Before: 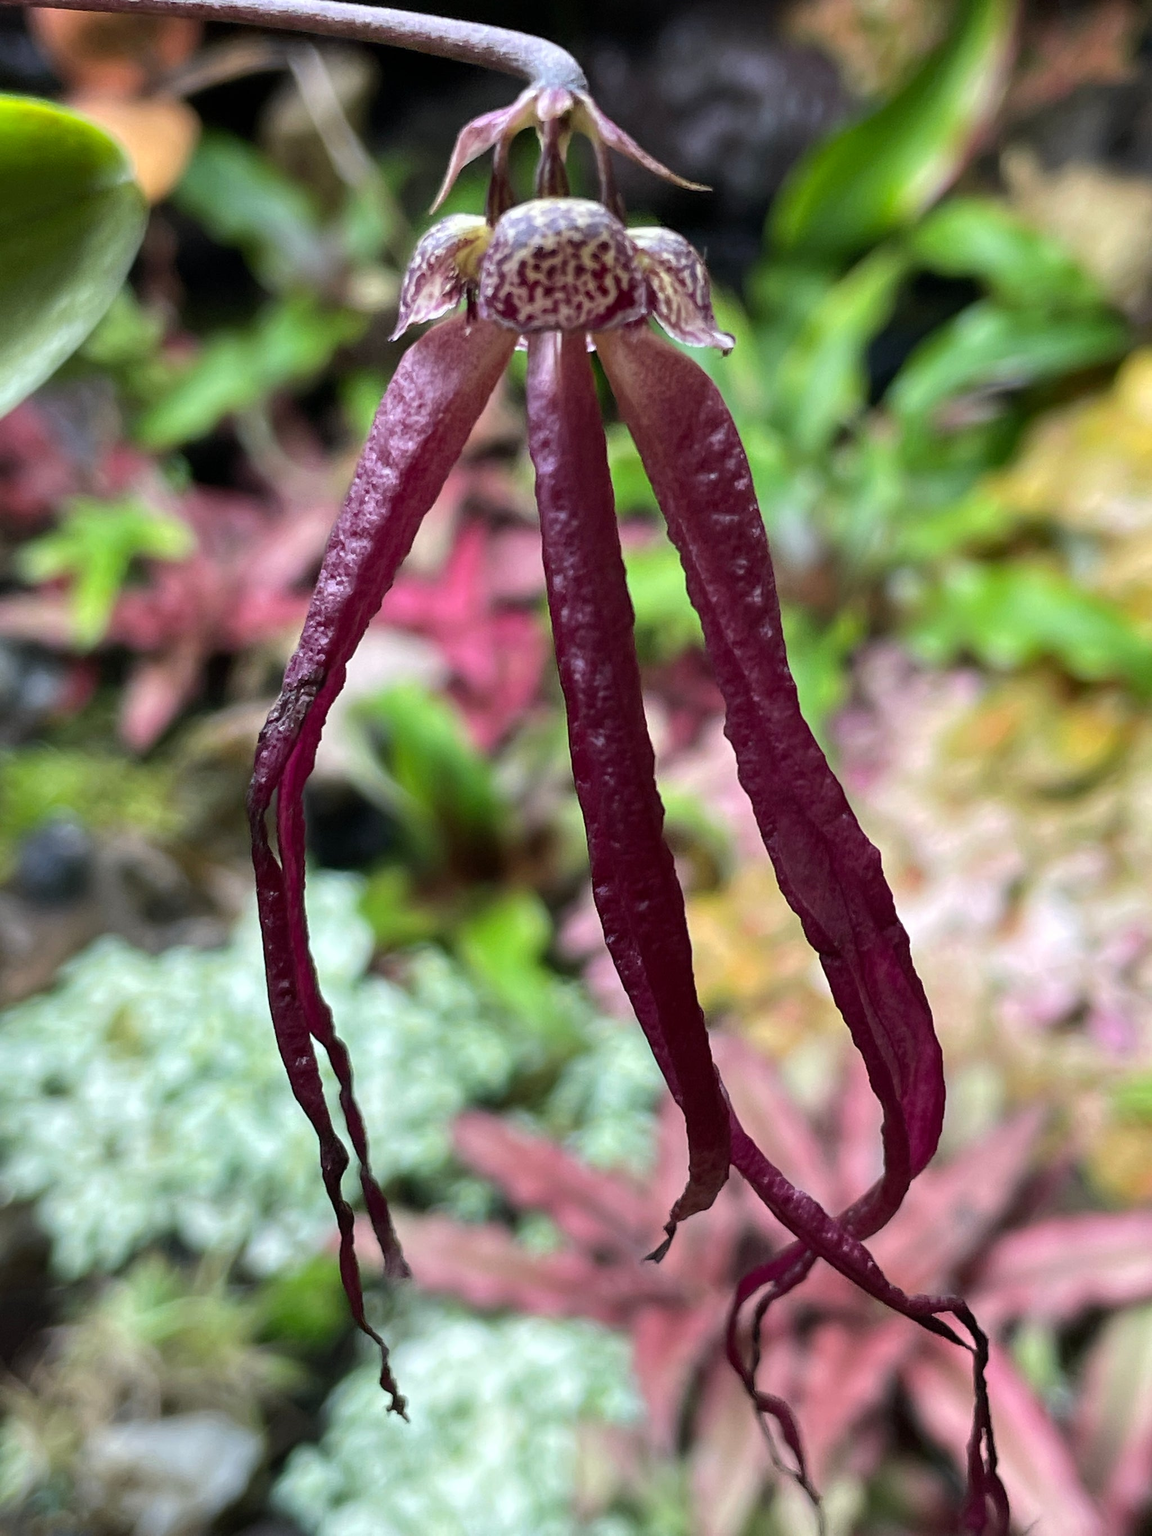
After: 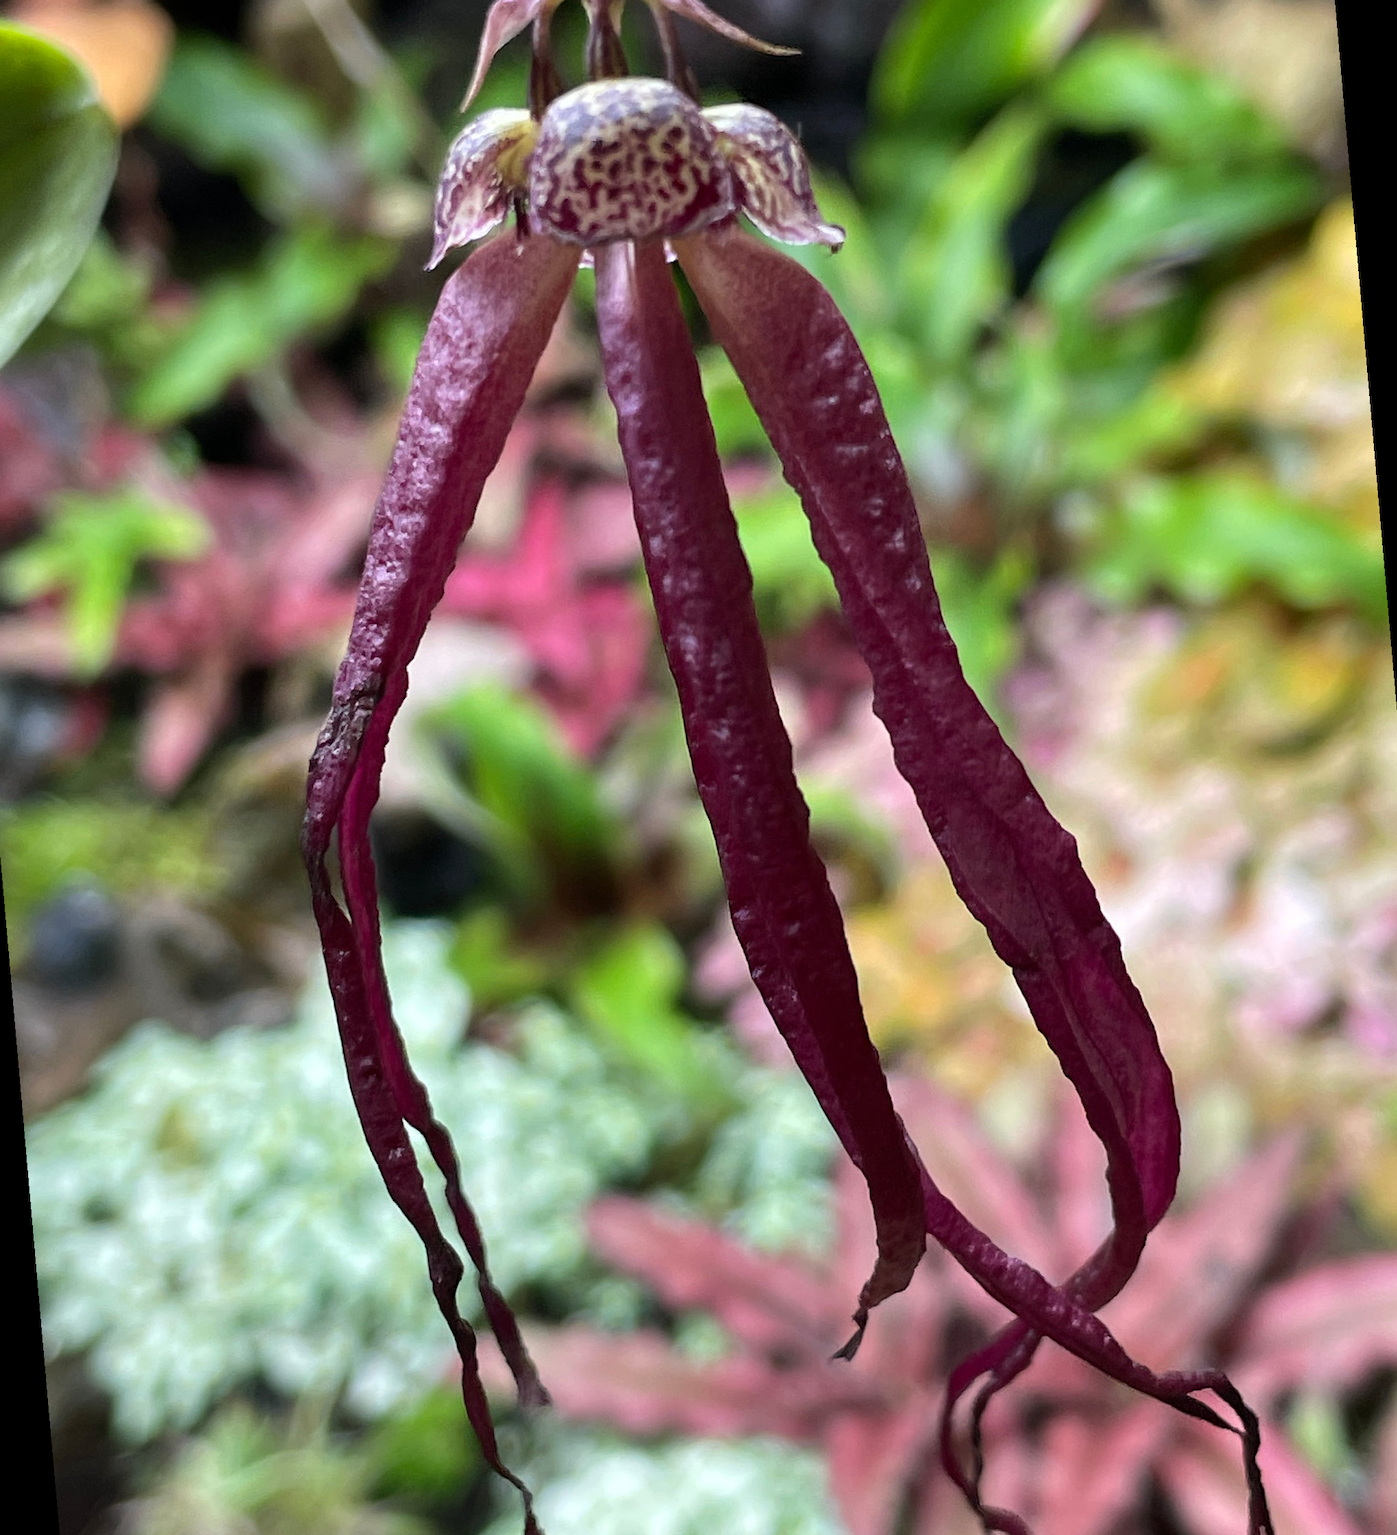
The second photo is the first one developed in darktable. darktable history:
rotate and perspective: rotation -5°, crop left 0.05, crop right 0.952, crop top 0.11, crop bottom 0.89
crop: left 0.434%, top 0.485%, right 0.244%, bottom 0.386%
